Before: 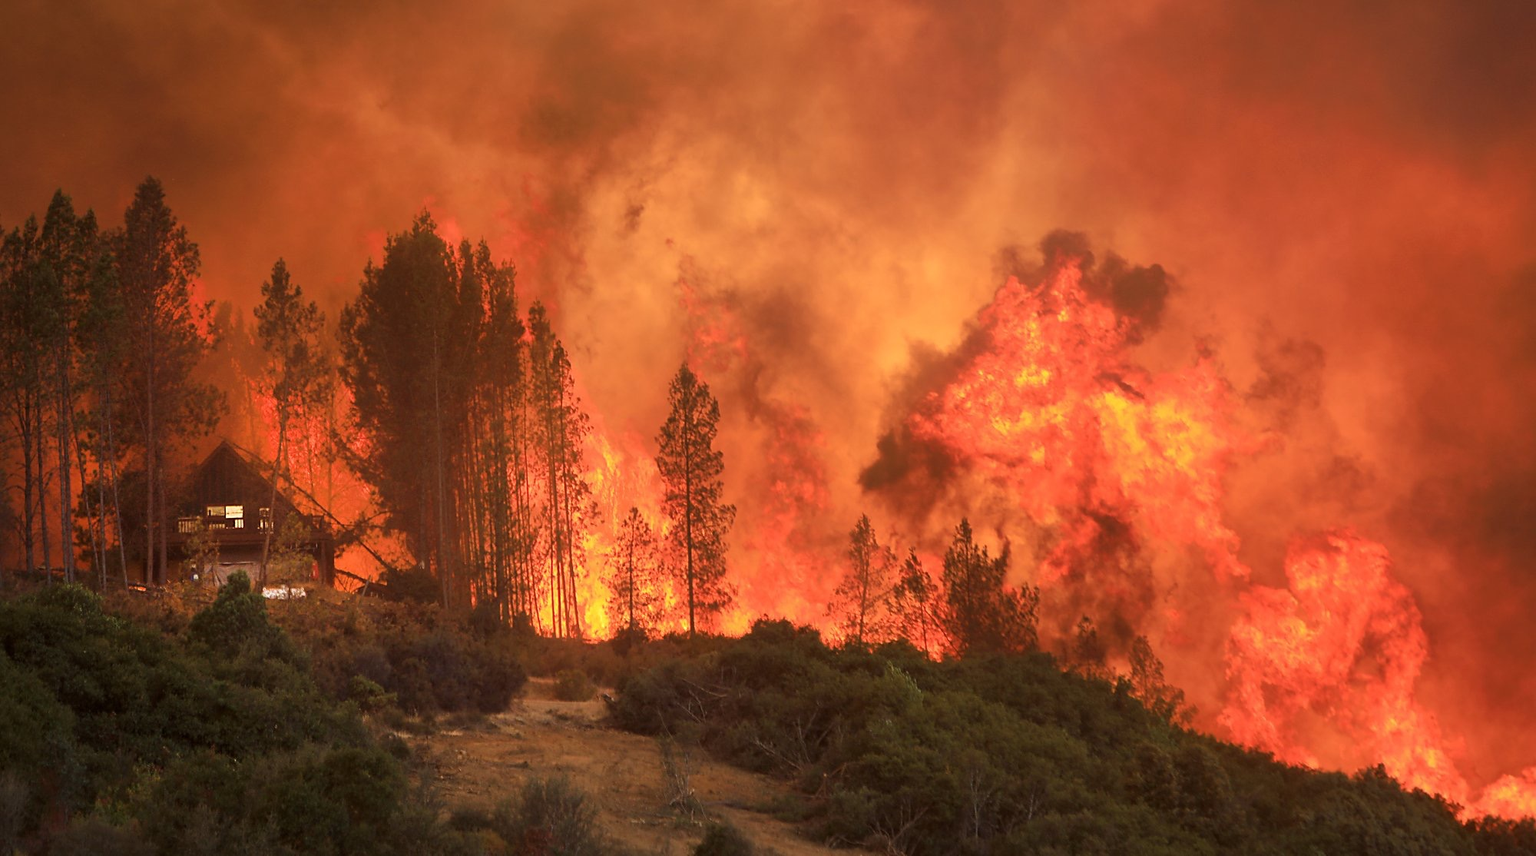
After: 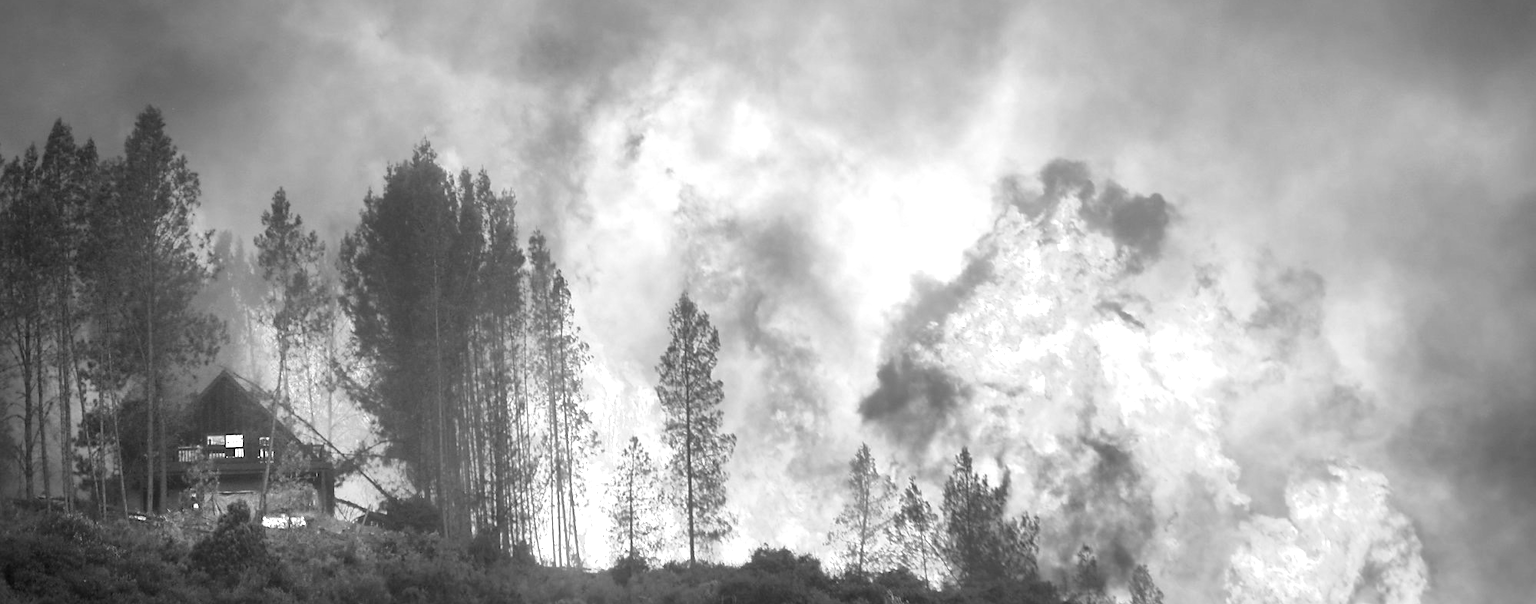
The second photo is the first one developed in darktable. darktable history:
exposure: black level correction 0, exposure 1.379 EV, compensate exposure bias true, compensate highlight preservation false
monochrome: a 79.32, b 81.83, size 1.1
crop and rotate: top 8.293%, bottom 20.996%
